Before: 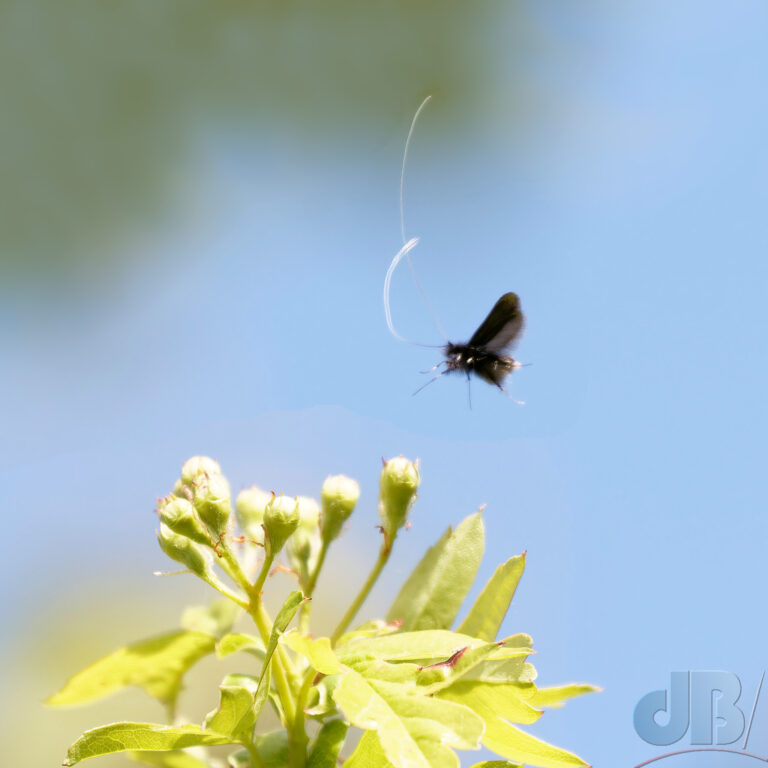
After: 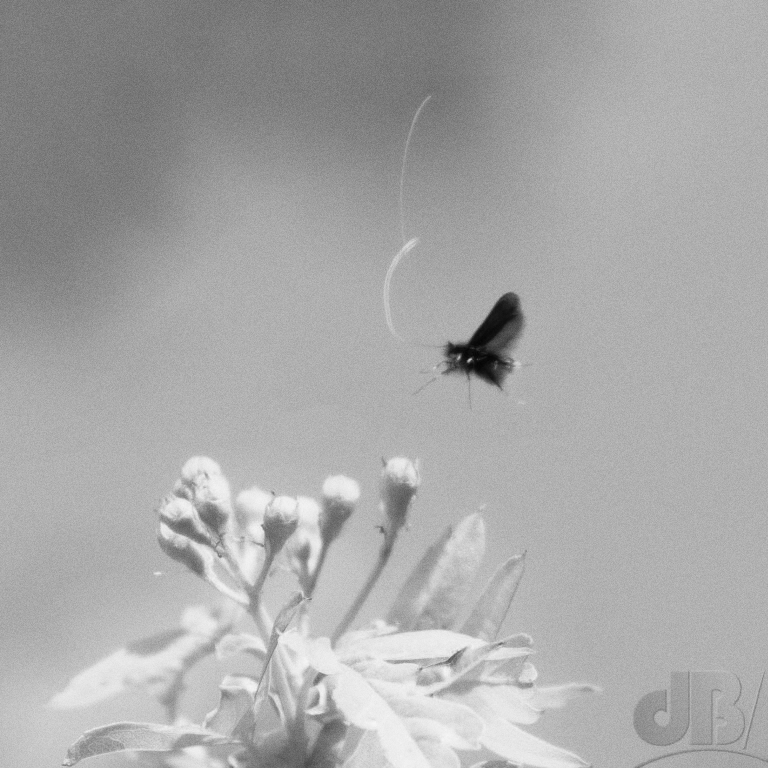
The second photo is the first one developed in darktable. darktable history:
grain: coarseness 7.08 ISO, strength 21.67%, mid-tones bias 59.58%
shadows and highlights: shadows 25, highlights -25
monochrome: a 30.25, b 92.03
contrast equalizer: octaves 7, y [[0.502, 0.505, 0.512, 0.529, 0.564, 0.588], [0.5 ×6], [0.502, 0.505, 0.512, 0.529, 0.564, 0.588], [0, 0.001, 0.001, 0.004, 0.008, 0.011], [0, 0.001, 0.001, 0.004, 0.008, 0.011]], mix -1
